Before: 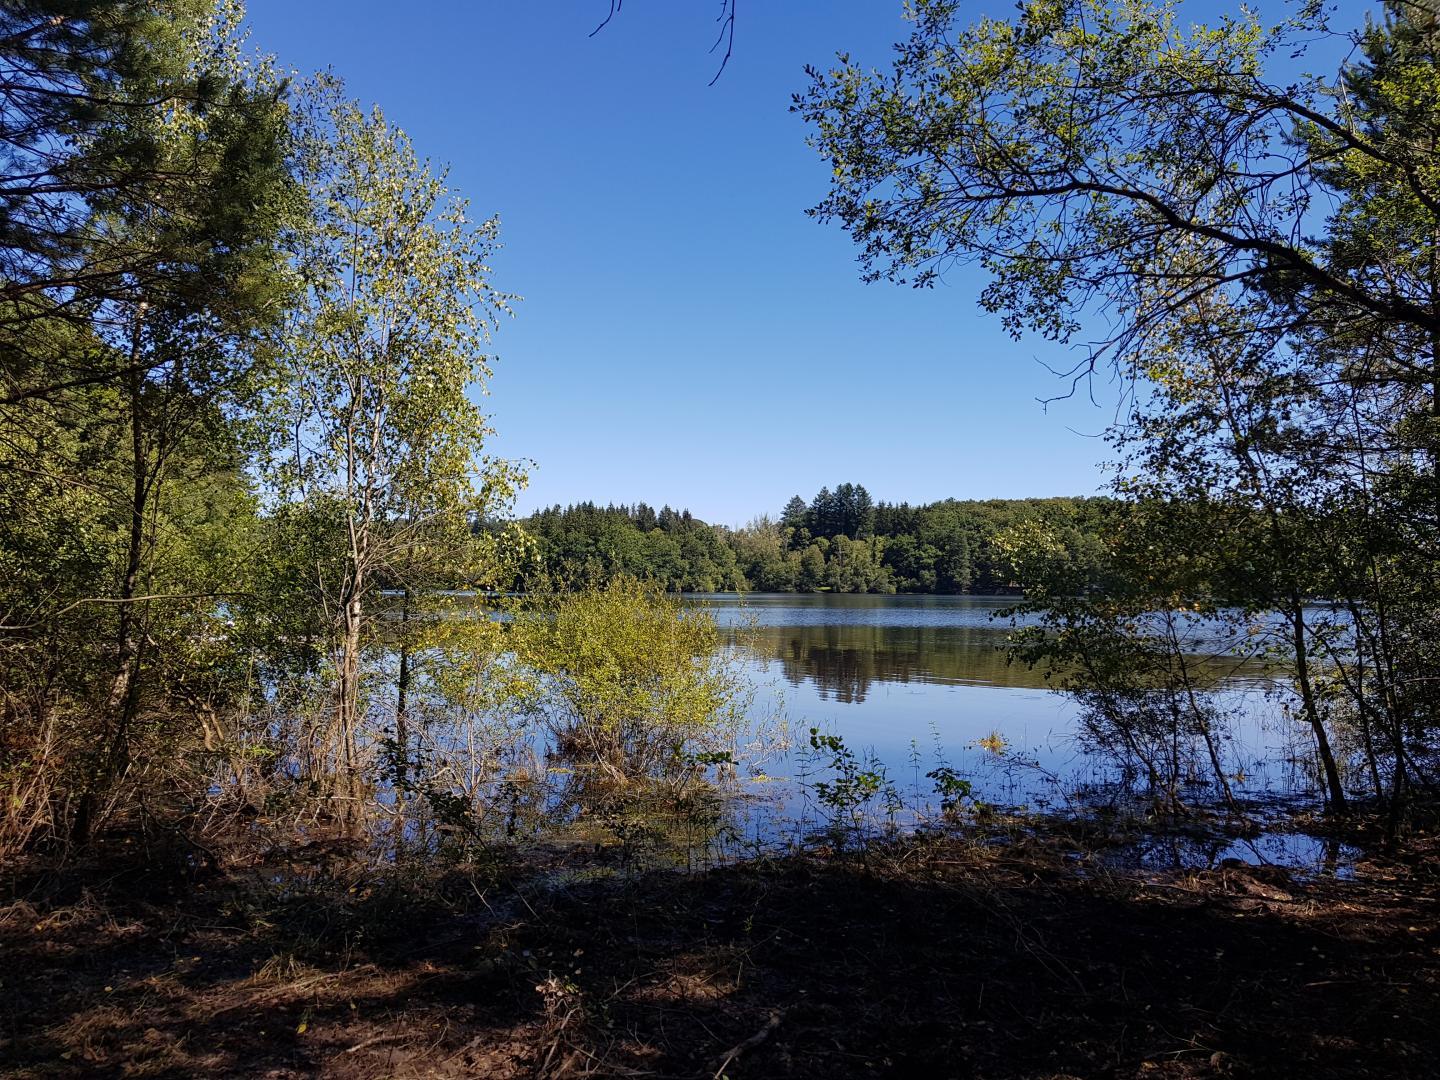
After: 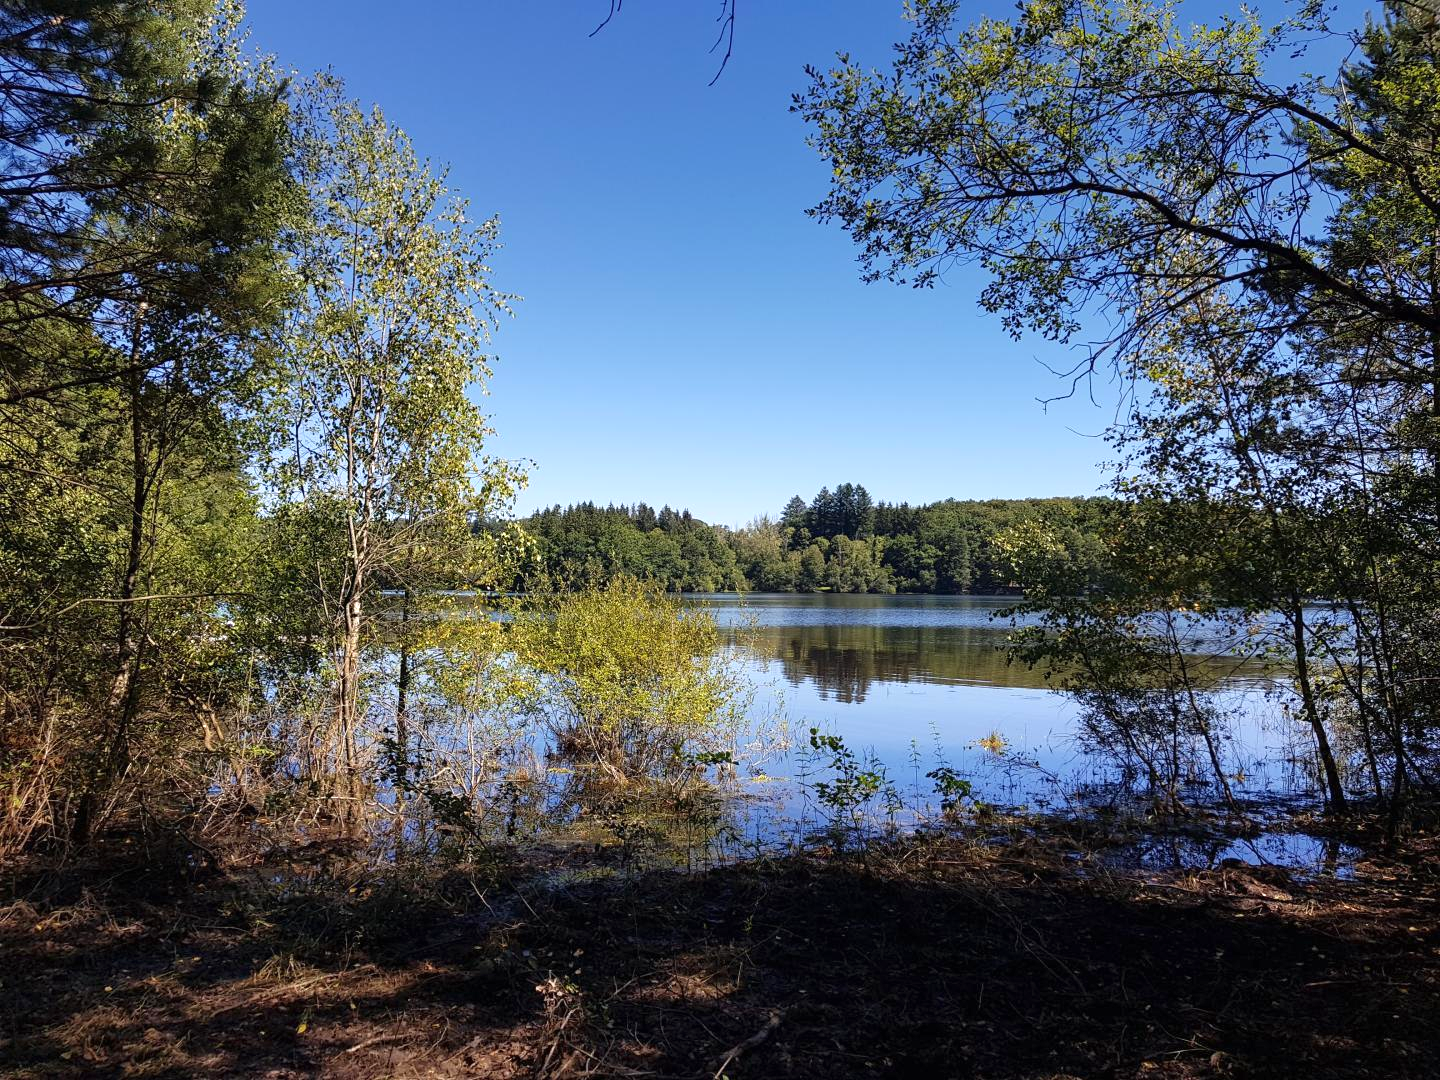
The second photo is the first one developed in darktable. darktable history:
graduated density: rotation -0.352°, offset 57.64
exposure: black level correction 0, exposure 0.7 EV, compensate exposure bias true, compensate highlight preservation false
